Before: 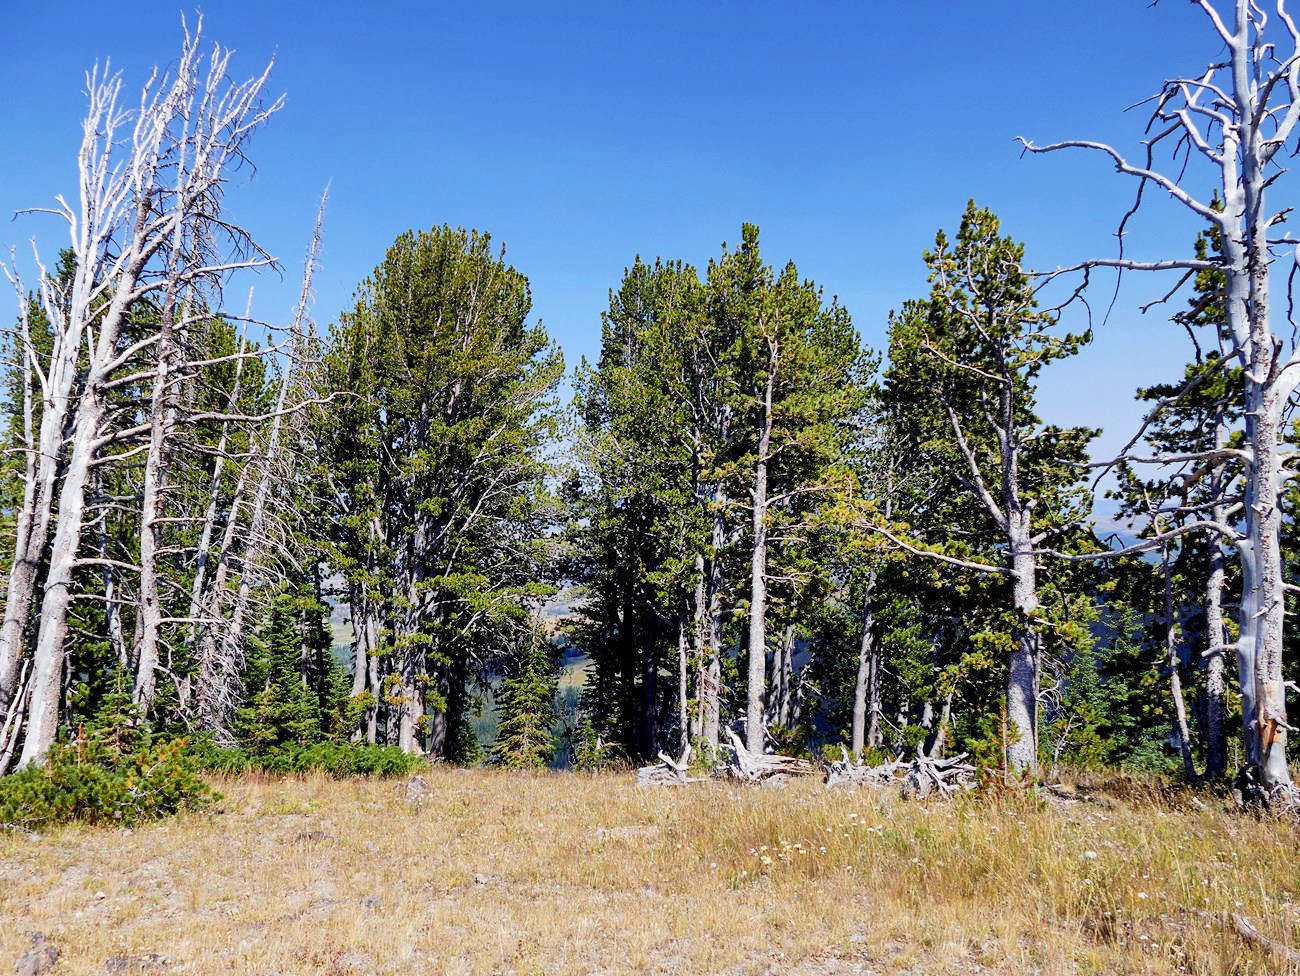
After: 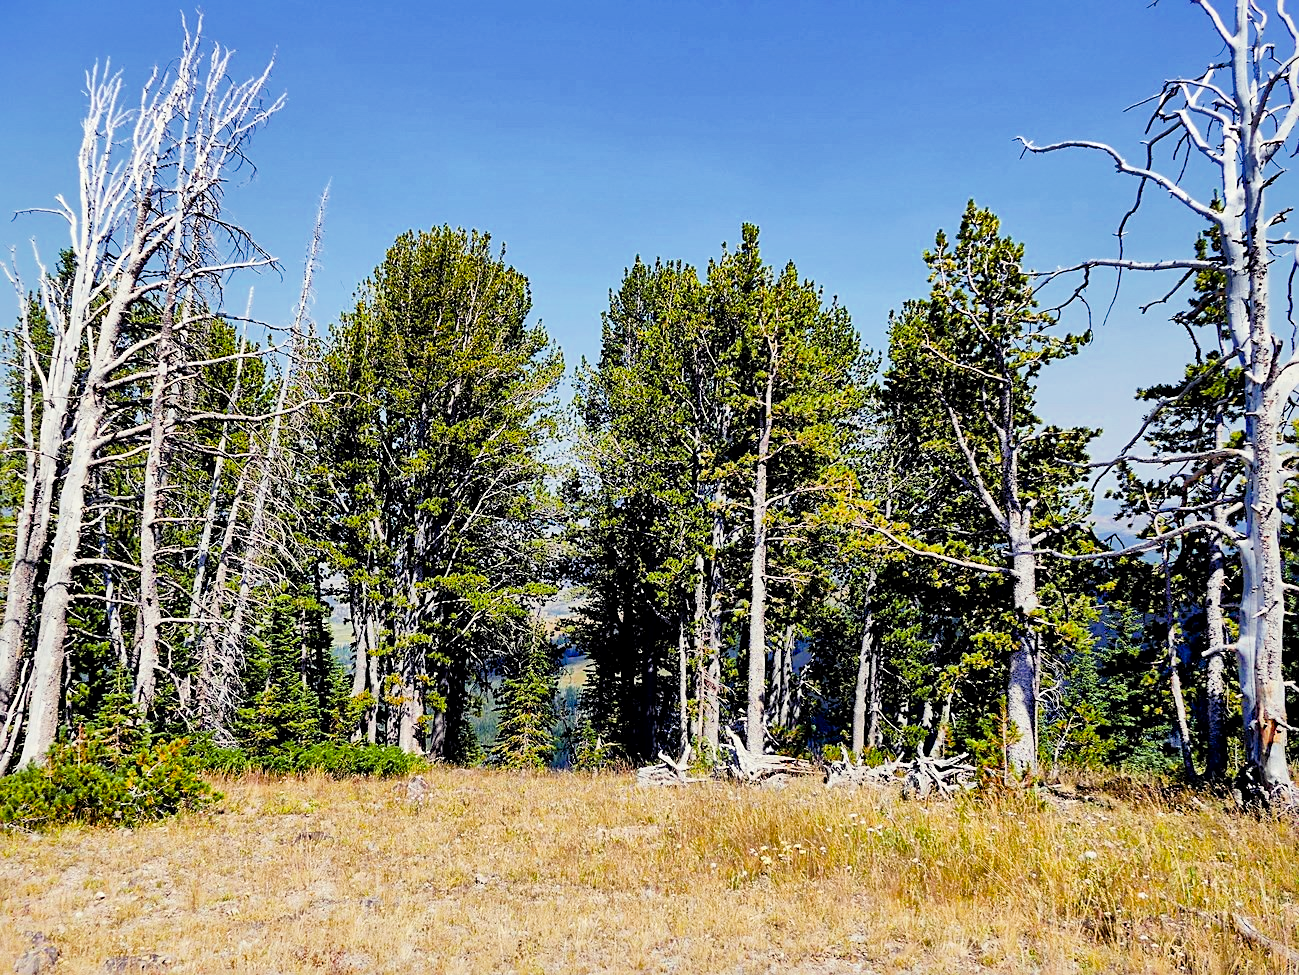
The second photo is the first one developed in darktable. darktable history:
sharpen: radius 1.821, amount 0.416, threshold 1.18
color balance rgb: highlights gain › luminance 5.812%, highlights gain › chroma 2.498%, highlights gain › hue 91.33°, perceptual saturation grading › global saturation 18.575%, perceptual brilliance grading › global brilliance 12.425%
tone equalizer: -8 EV -0.727 EV, -7 EV -0.711 EV, -6 EV -0.639 EV, -5 EV -0.396 EV, -3 EV 0.371 EV, -2 EV 0.6 EV, -1 EV 0.694 EV, +0 EV 0.722 EV, edges refinement/feathering 500, mask exposure compensation -1.57 EV, preserve details no
local contrast: mode bilateral grid, contrast 20, coarseness 51, detail 149%, midtone range 0.2
filmic rgb: black relative exposure -16 EV, white relative exposure 6.92 EV, hardness 4.66
shadows and highlights: on, module defaults
